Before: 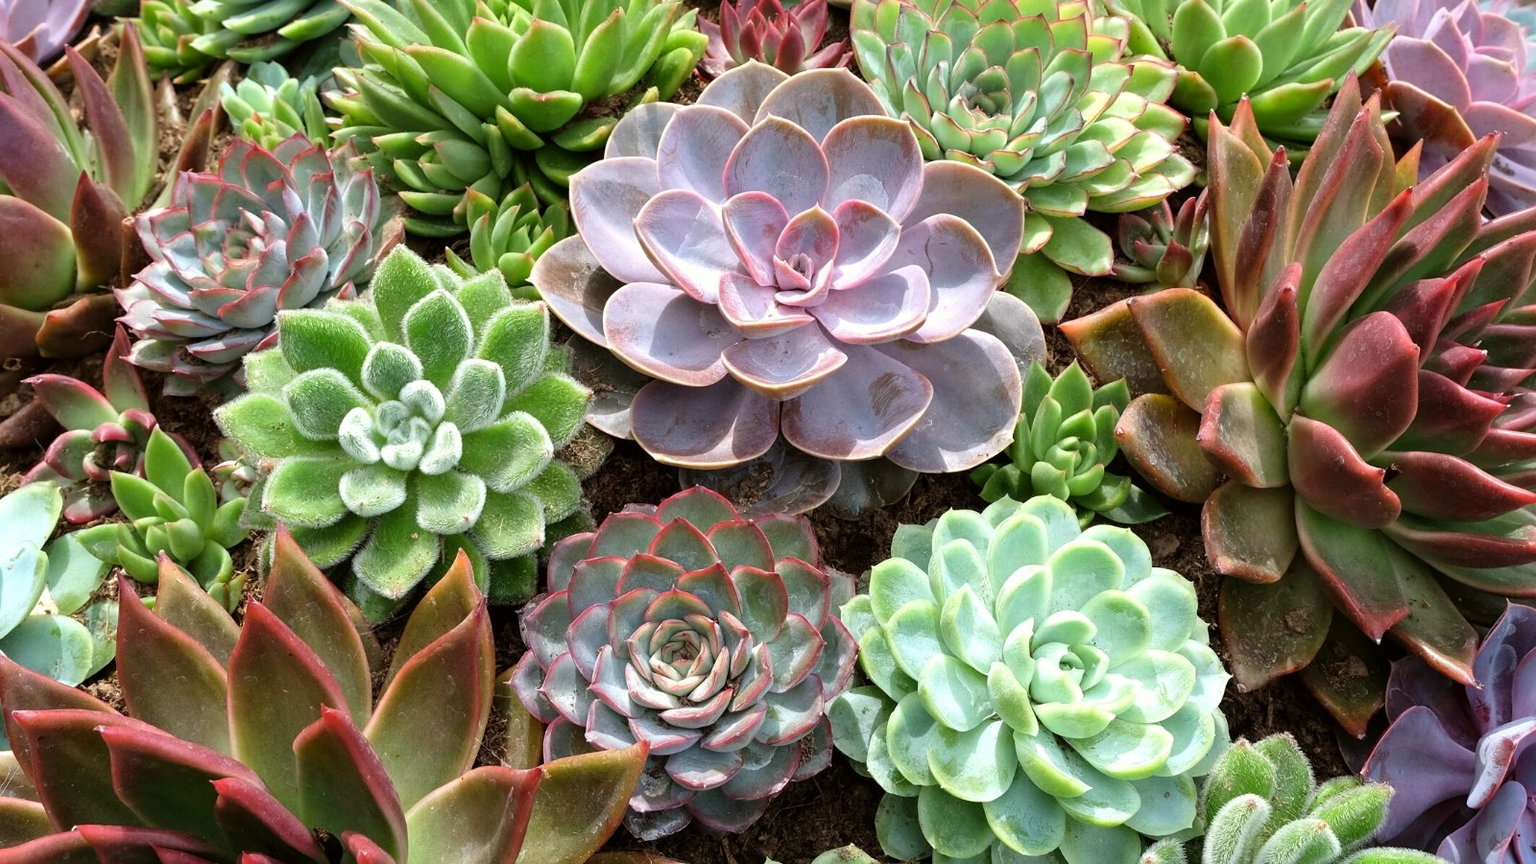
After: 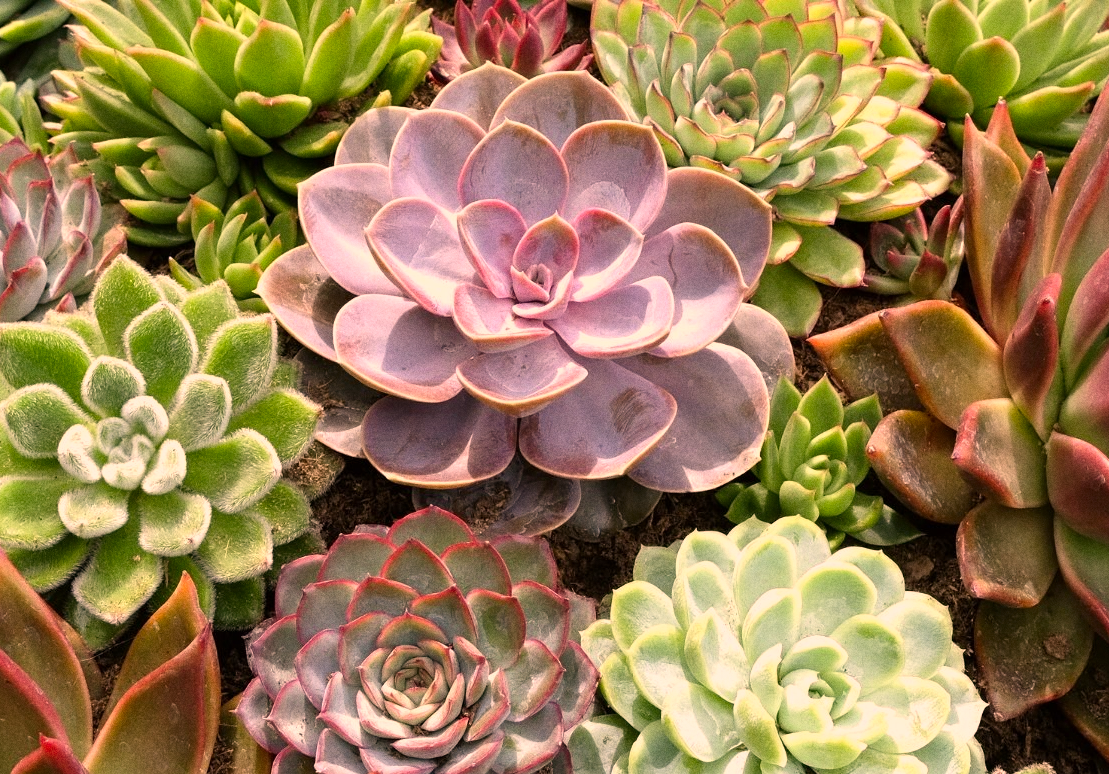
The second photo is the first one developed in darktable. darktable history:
crop: left 18.479%, right 12.2%, bottom 13.971%
color correction: highlights a* 21.16, highlights b* 19.61
grain: on, module defaults
